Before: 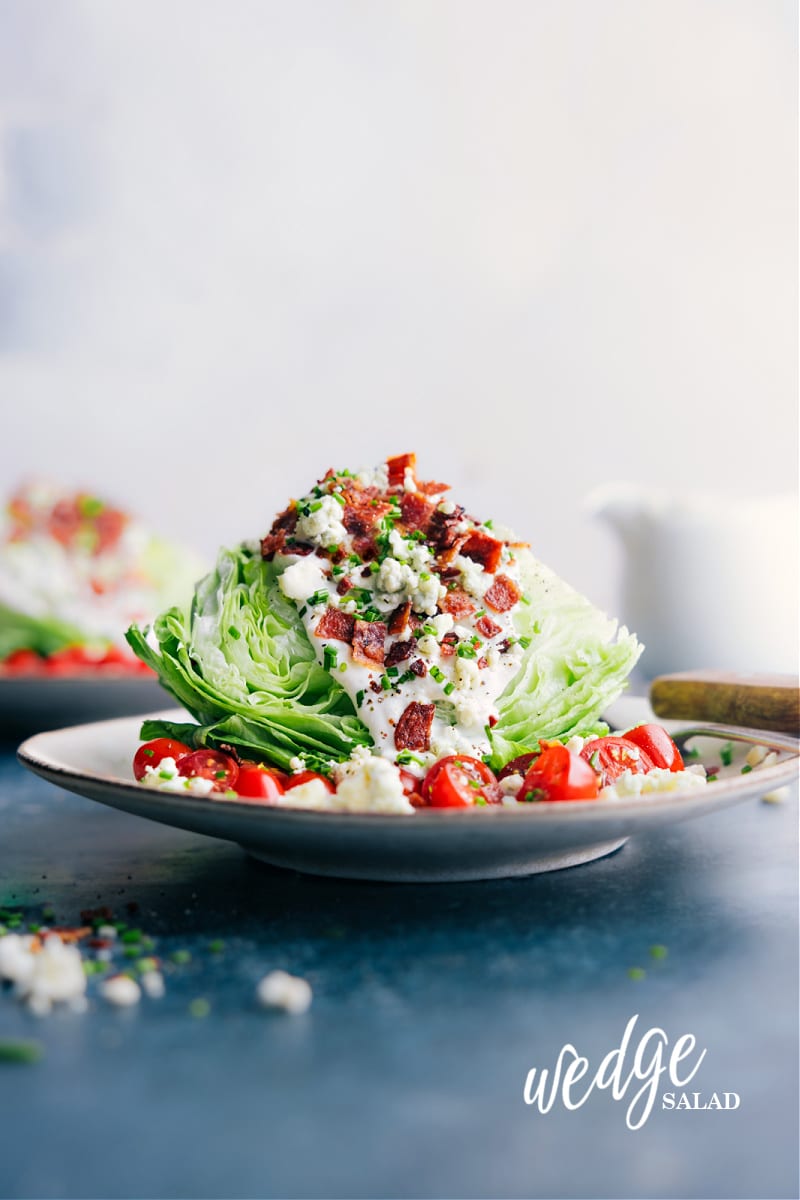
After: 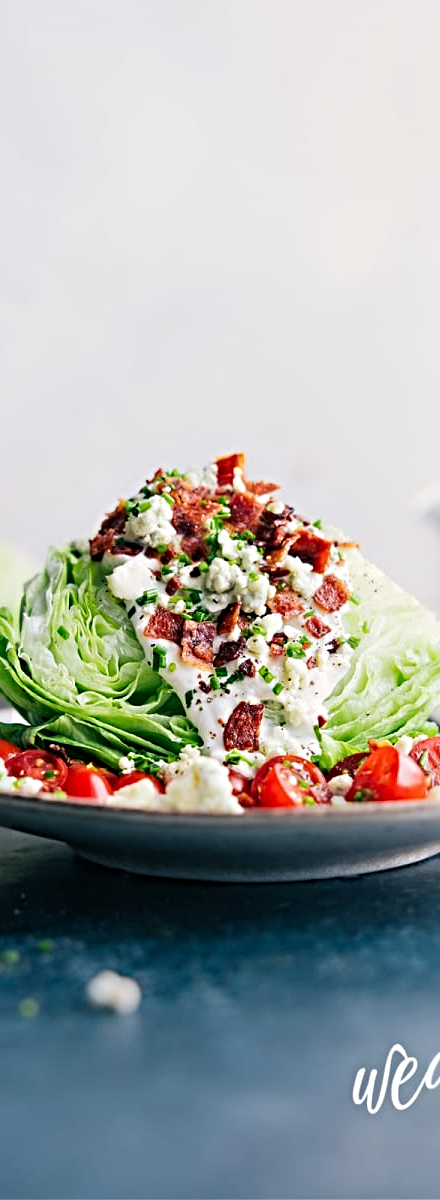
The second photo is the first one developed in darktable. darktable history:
sharpen: radius 4.882
crop: left 21.41%, right 22.308%
